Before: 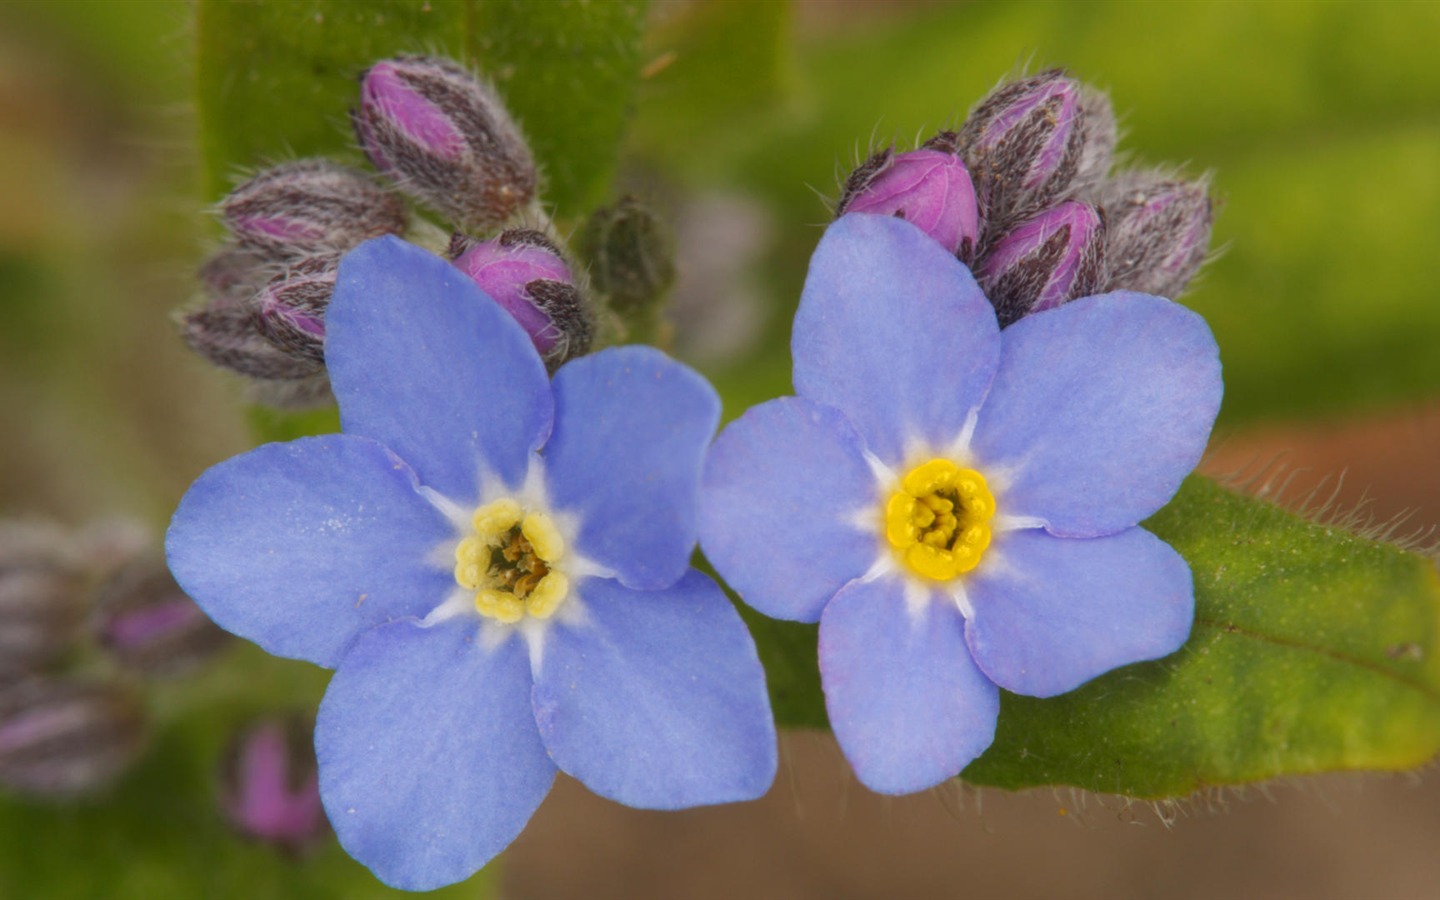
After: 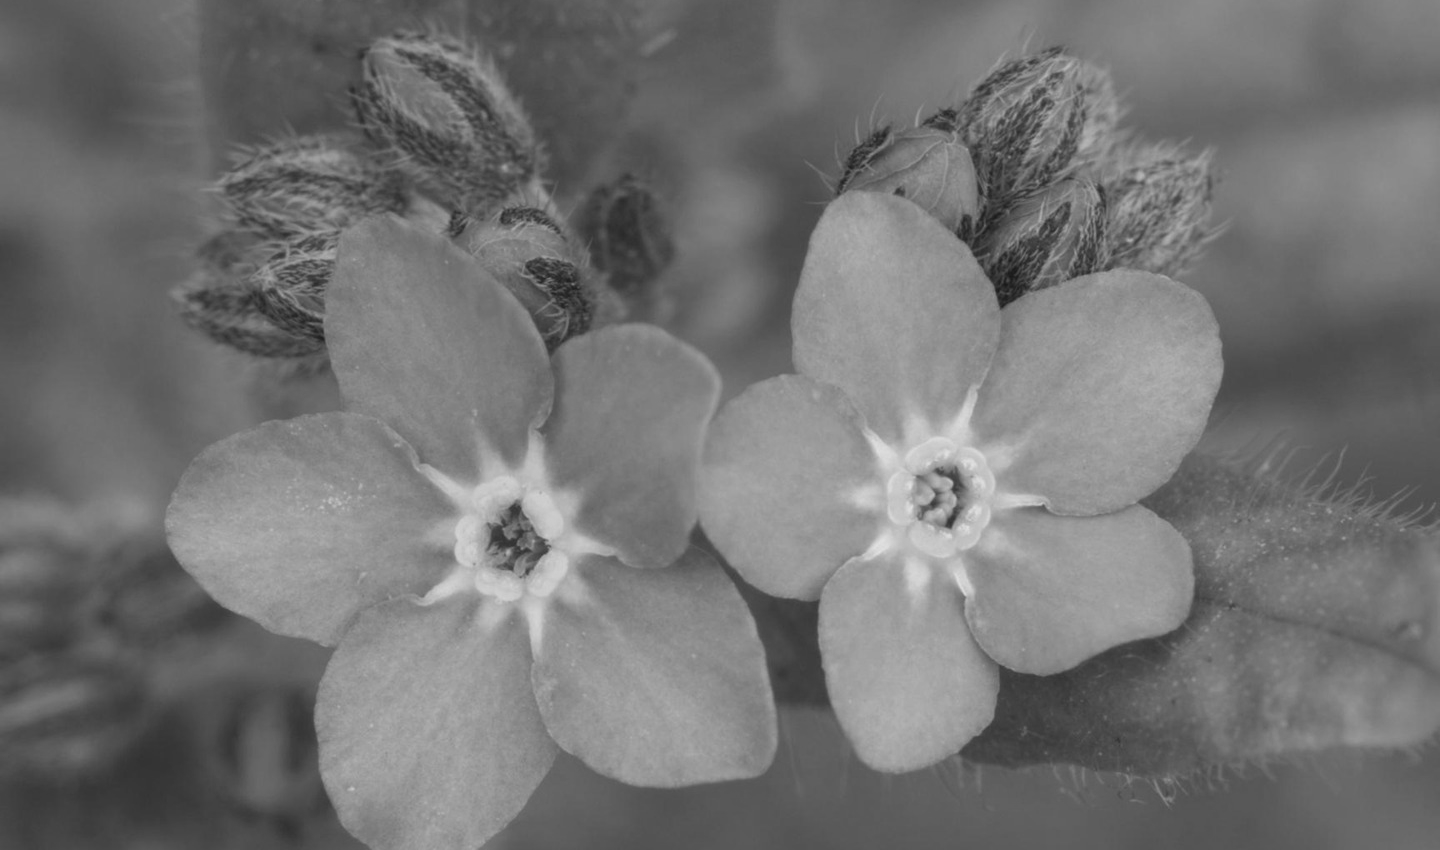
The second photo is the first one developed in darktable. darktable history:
crop and rotate: top 2.479%, bottom 3.018%
velvia: on, module defaults
contrast brightness saturation: saturation -1
